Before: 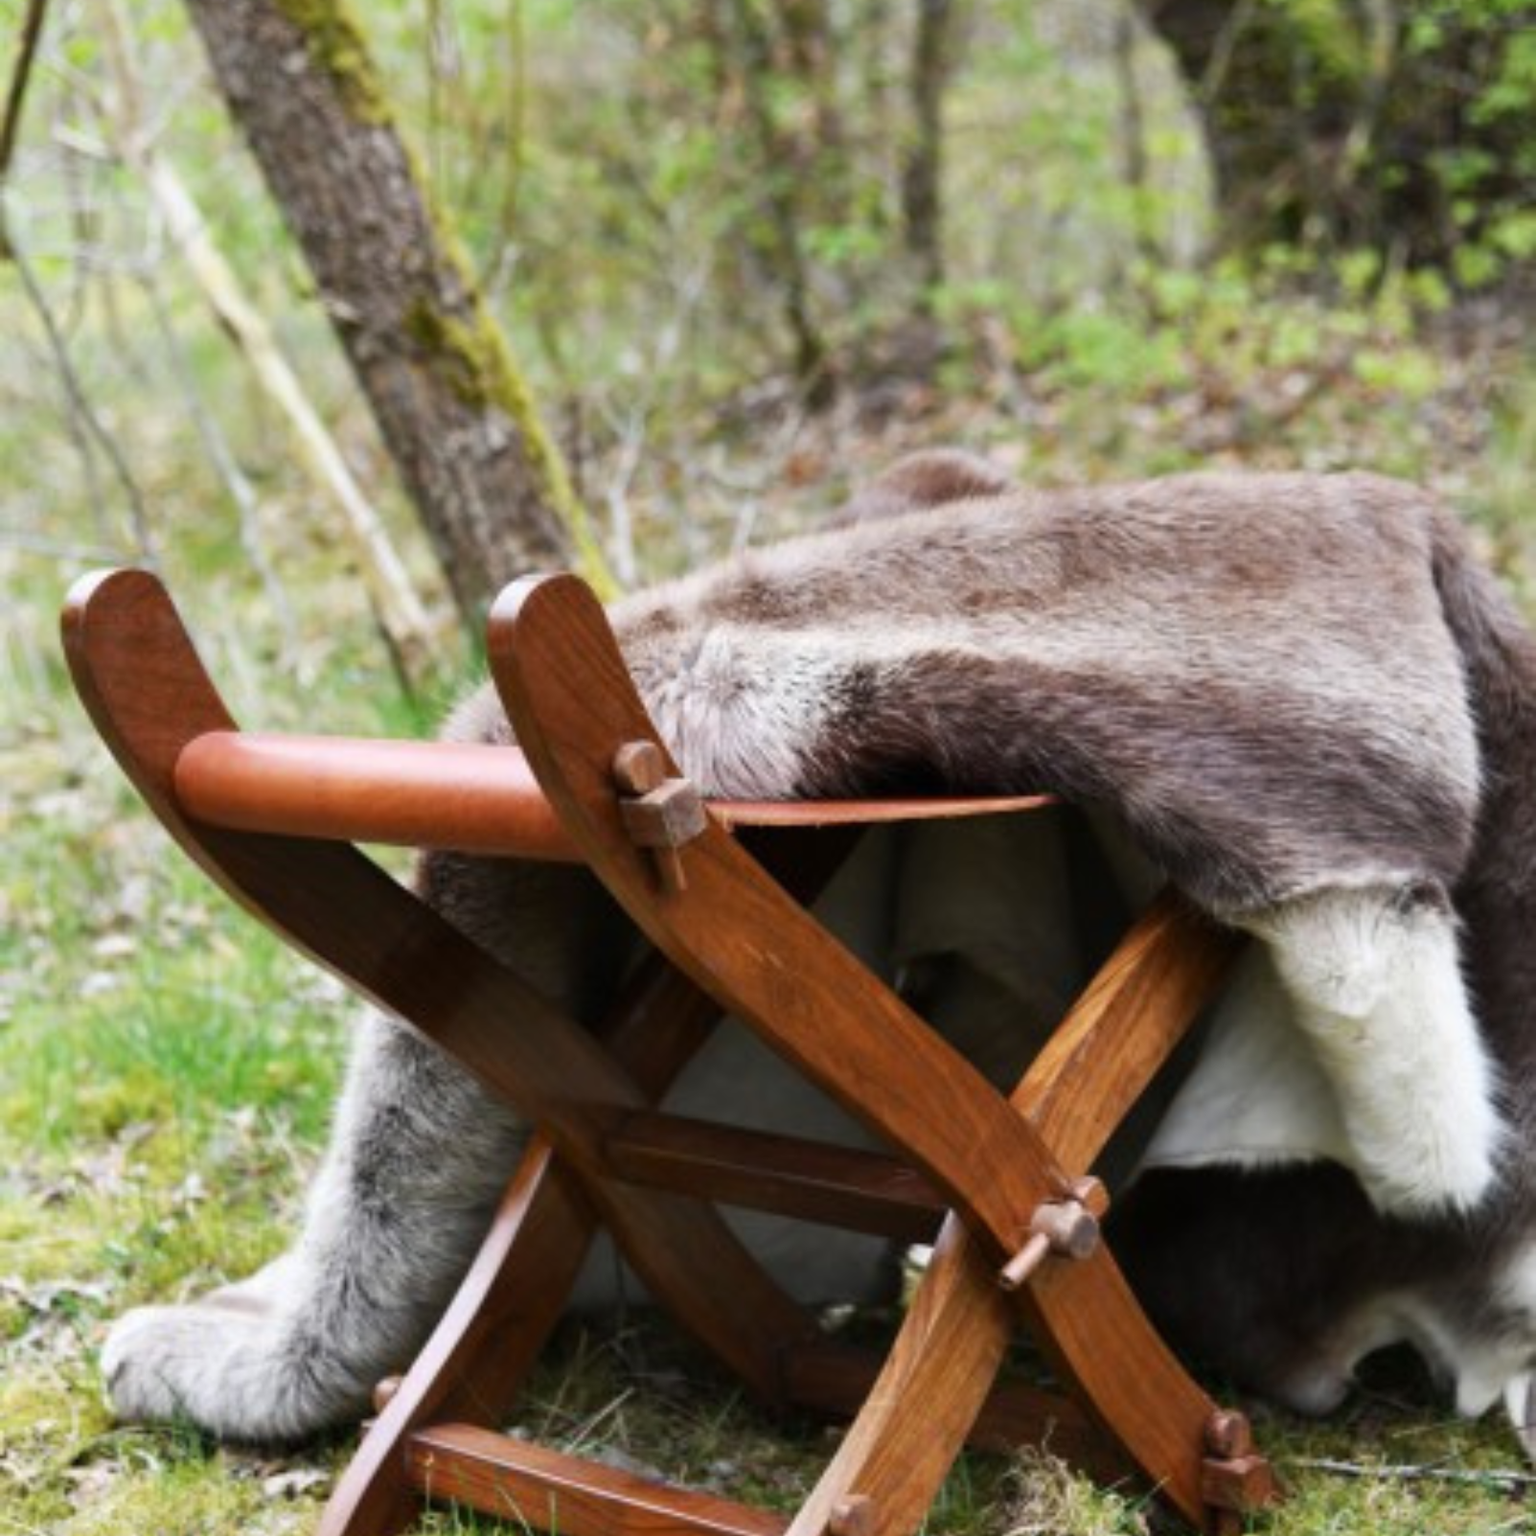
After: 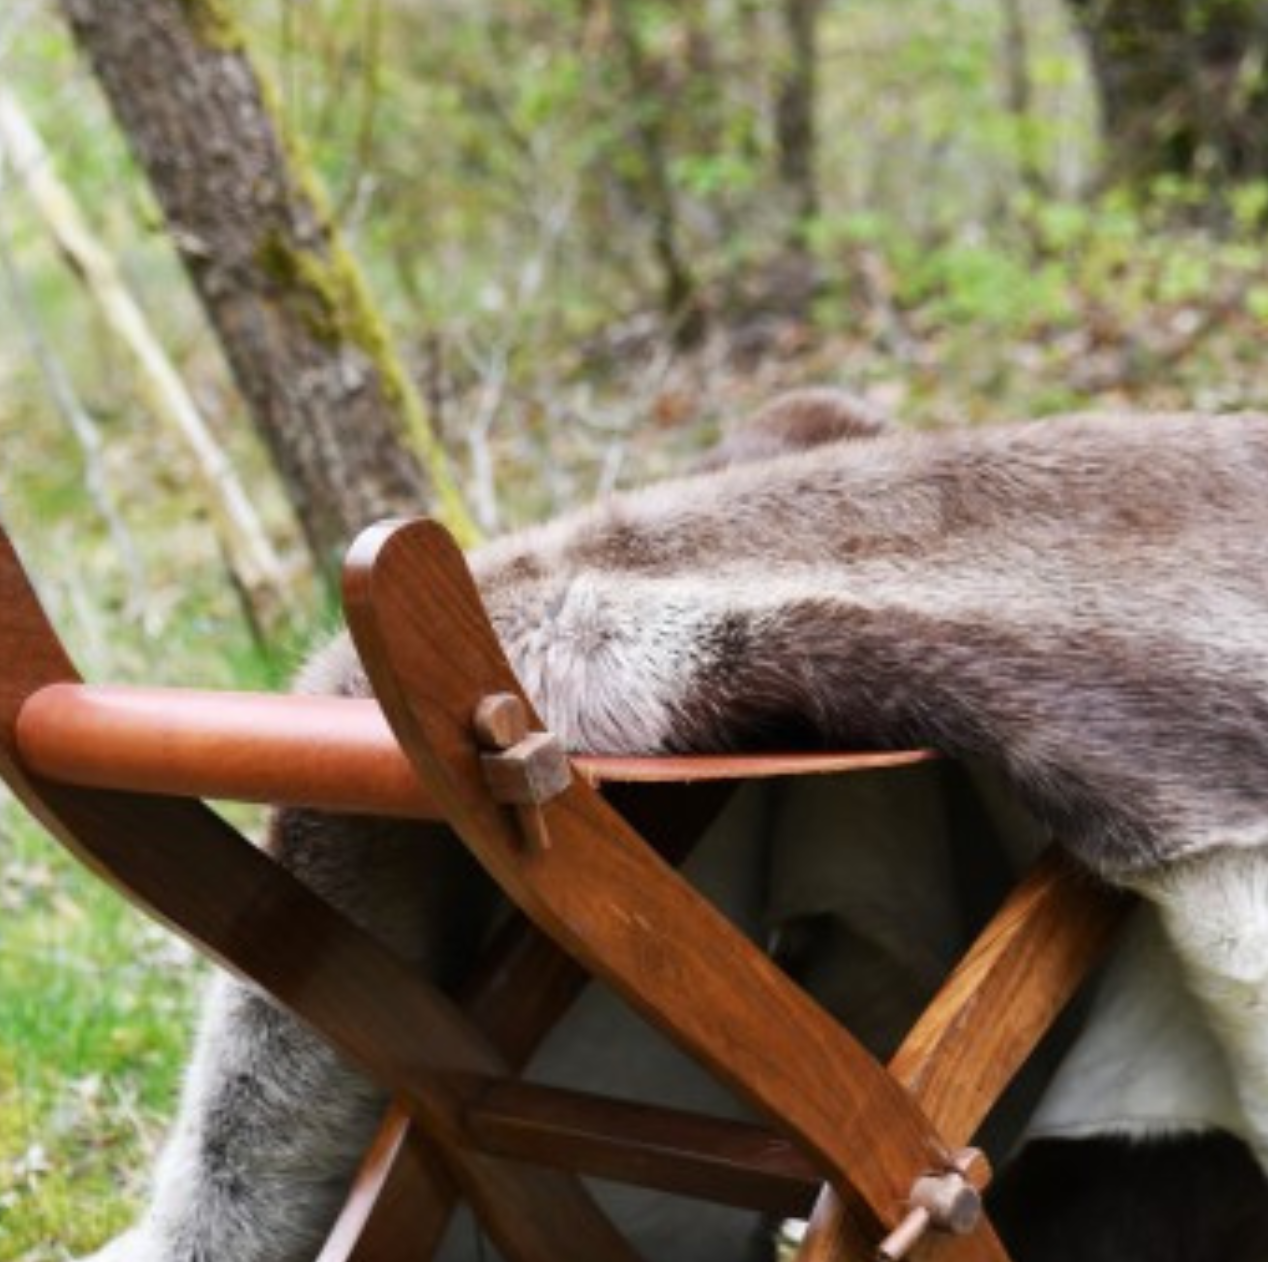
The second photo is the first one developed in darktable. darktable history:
crop and rotate: left 10.433%, top 5.053%, right 10.43%, bottom 16.182%
